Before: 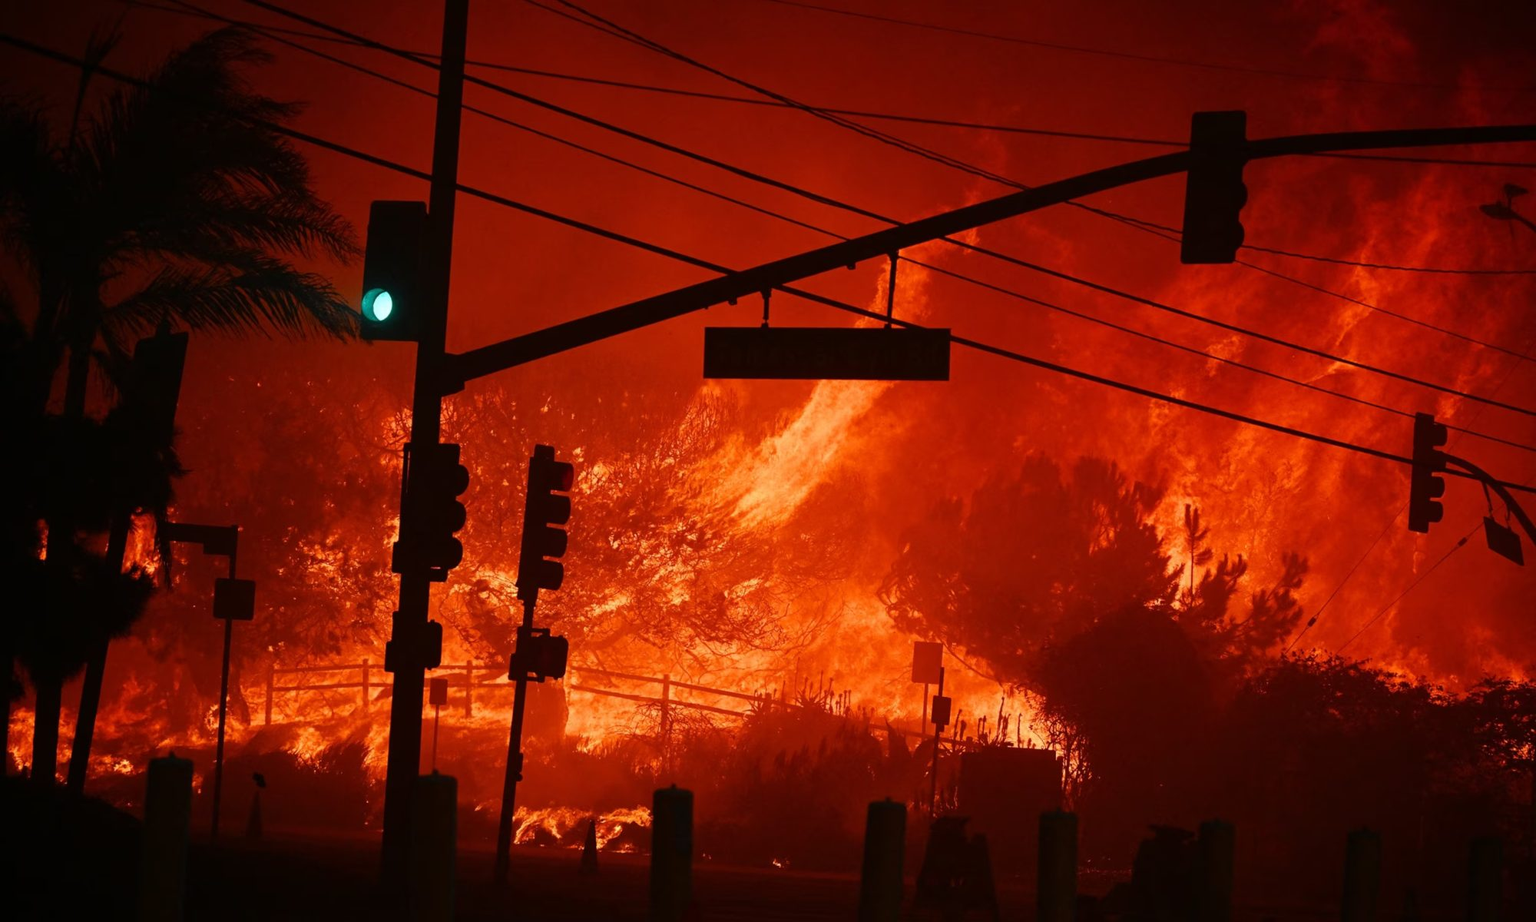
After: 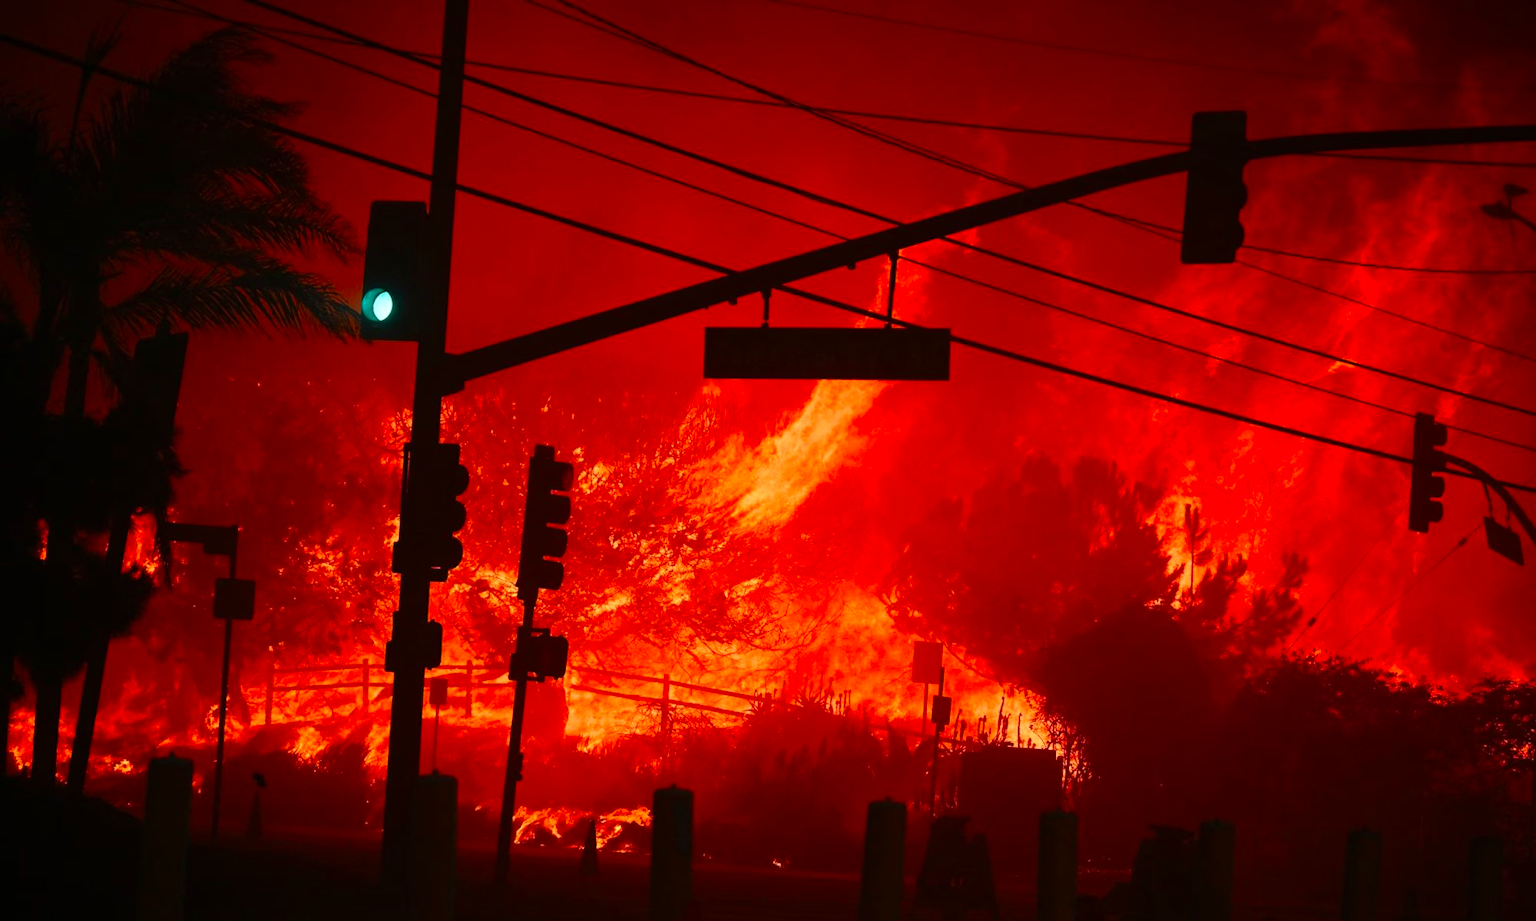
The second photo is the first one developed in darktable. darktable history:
contrast brightness saturation: contrast 0.1, brightness 0.03, saturation 0.09
color correction: highlights a* 3.22, highlights b* 1.93, saturation 1.19
